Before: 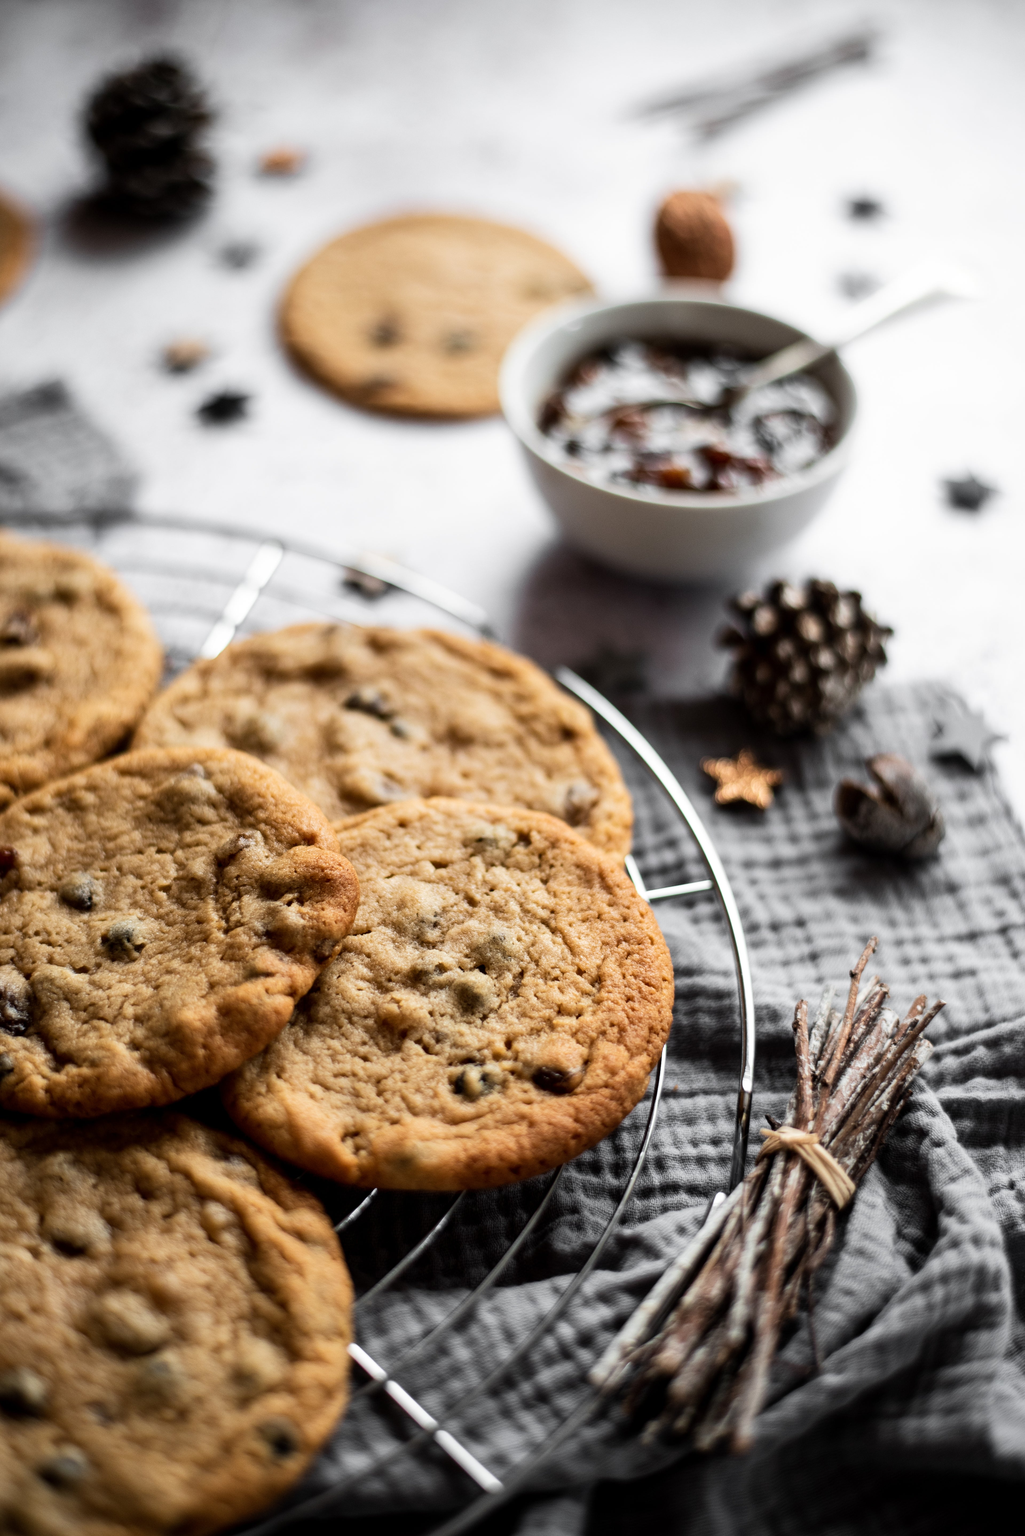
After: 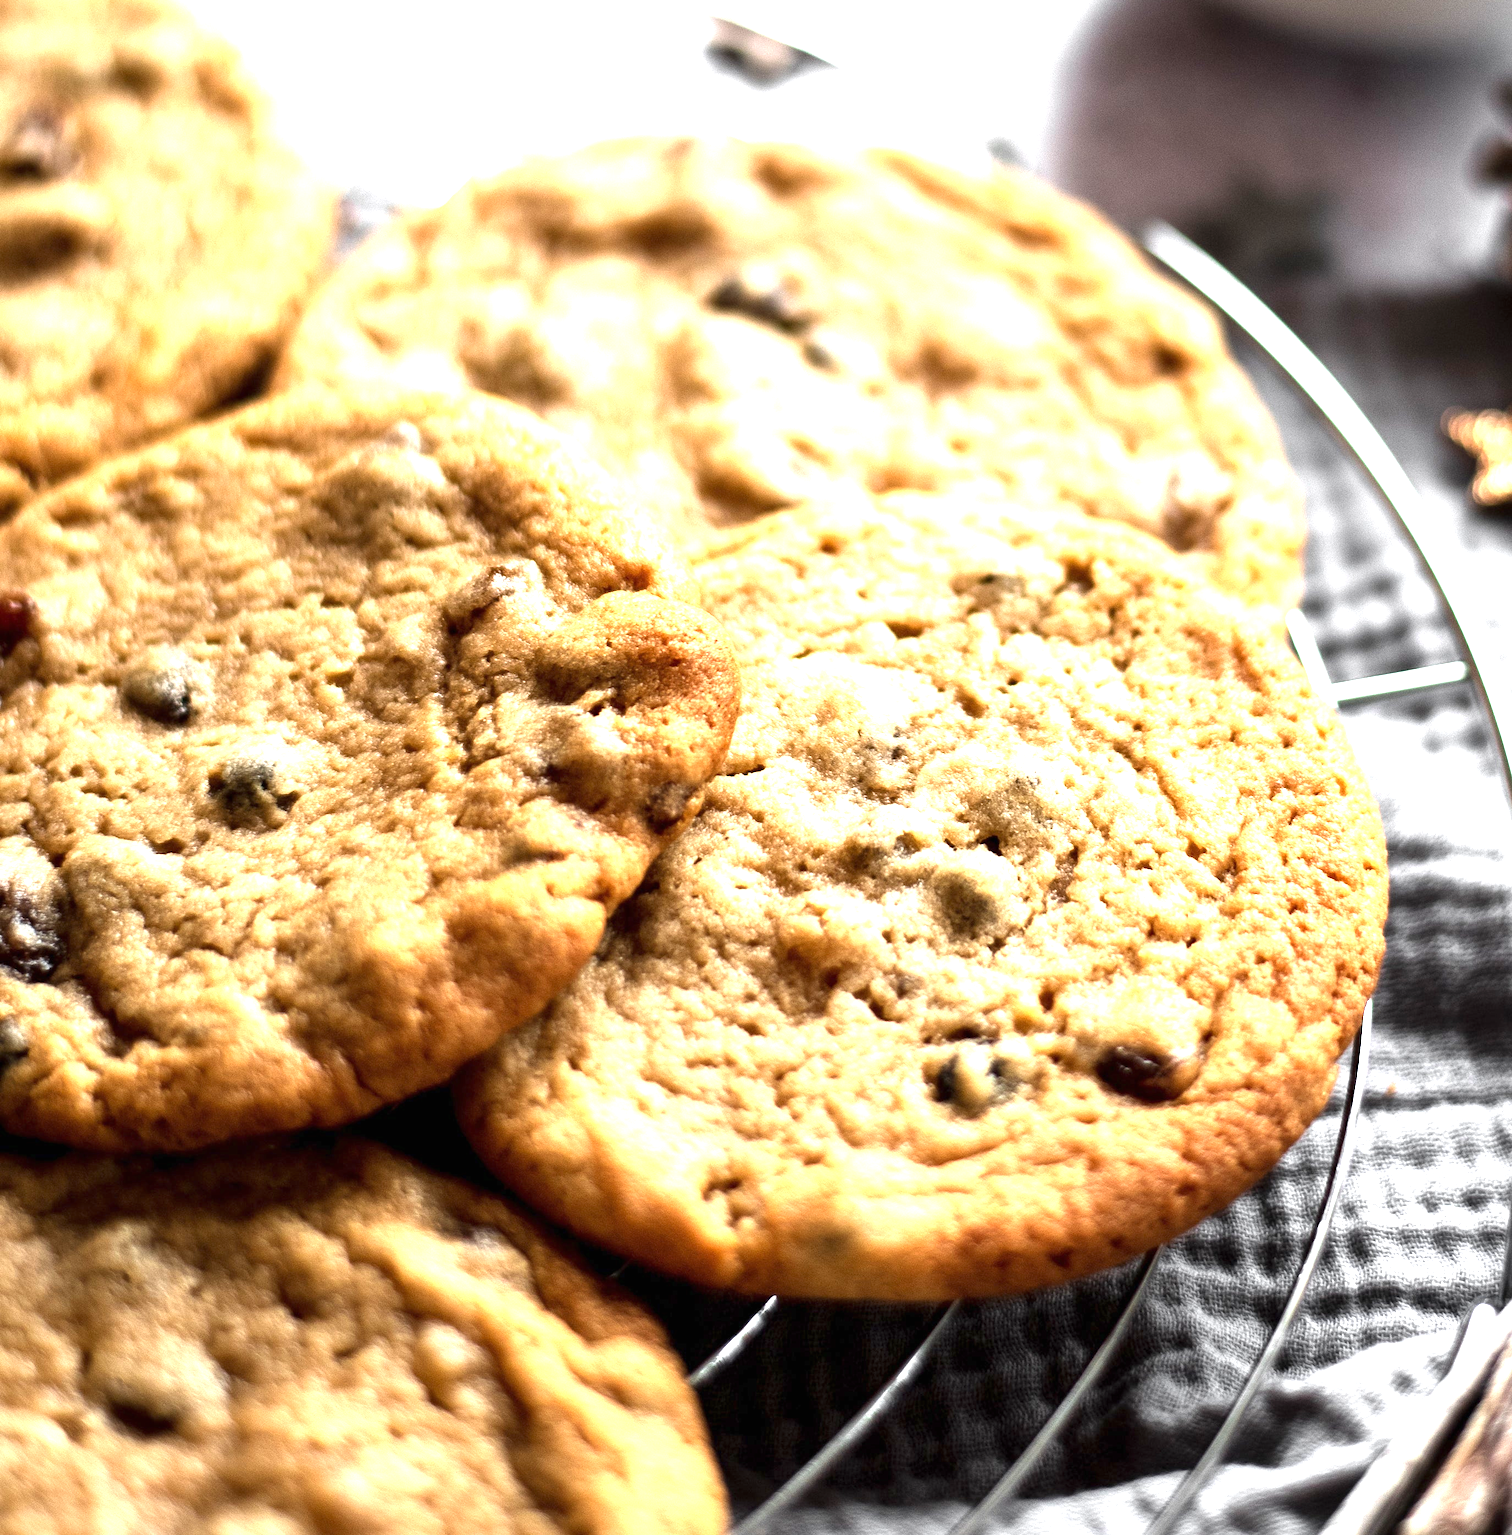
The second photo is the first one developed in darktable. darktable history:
crop: top 36.37%, right 28.294%, bottom 15.022%
exposure: black level correction 0, exposure 1.56 EV, compensate highlight preservation false
